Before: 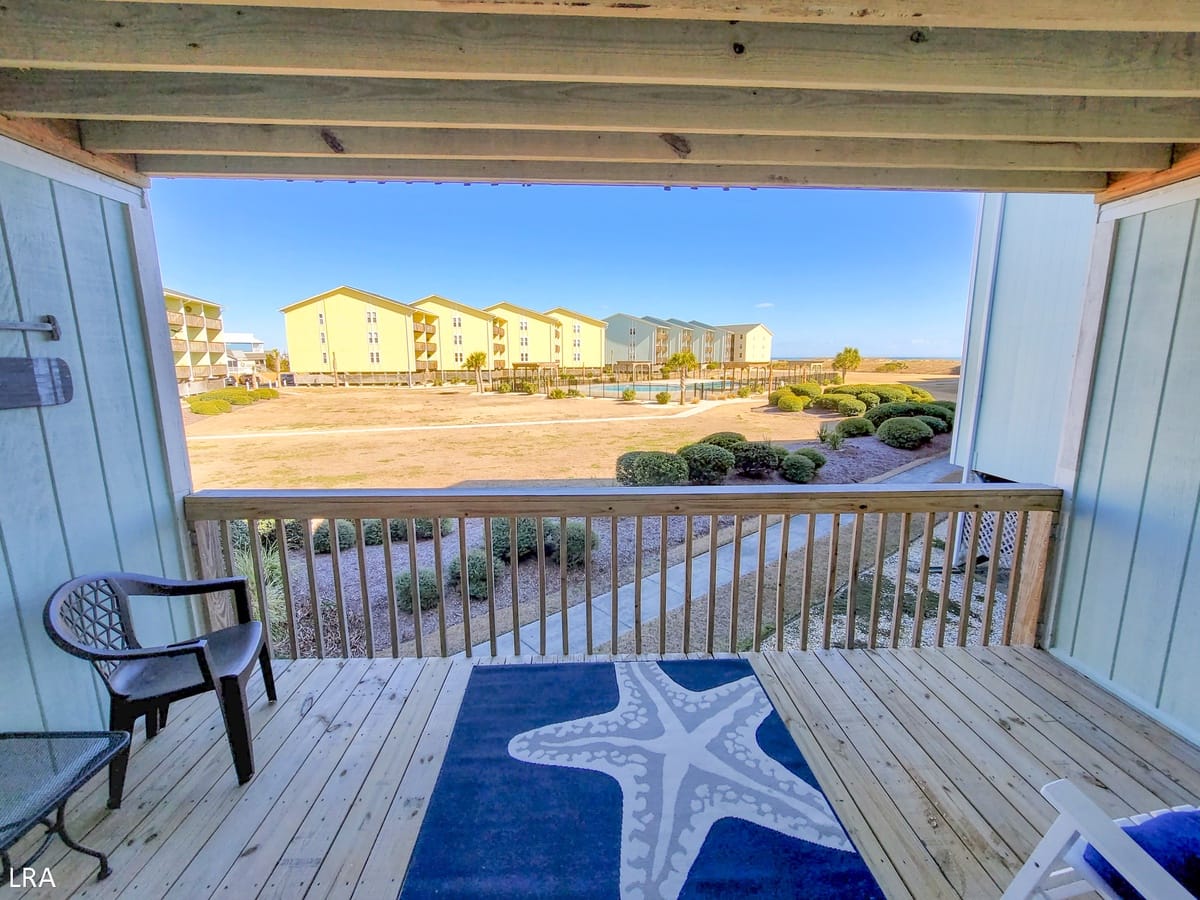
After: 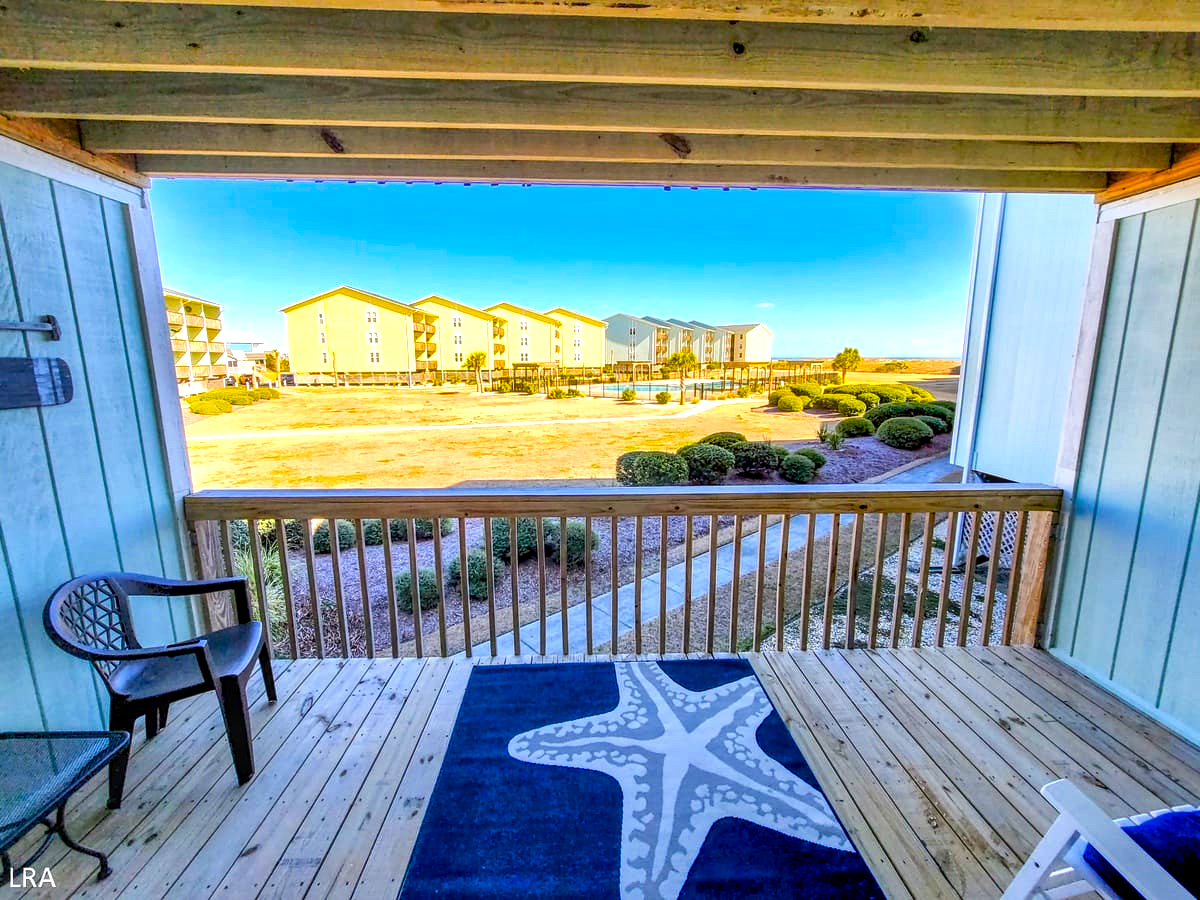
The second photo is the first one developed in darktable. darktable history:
local contrast: detail 130%
color balance rgb: linear chroma grading › global chroma 9%, perceptual saturation grading › global saturation 36%, perceptual saturation grading › shadows 35%, perceptual brilliance grading › global brilliance 15%, perceptual brilliance grading › shadows -35%, global vibrance 15%
